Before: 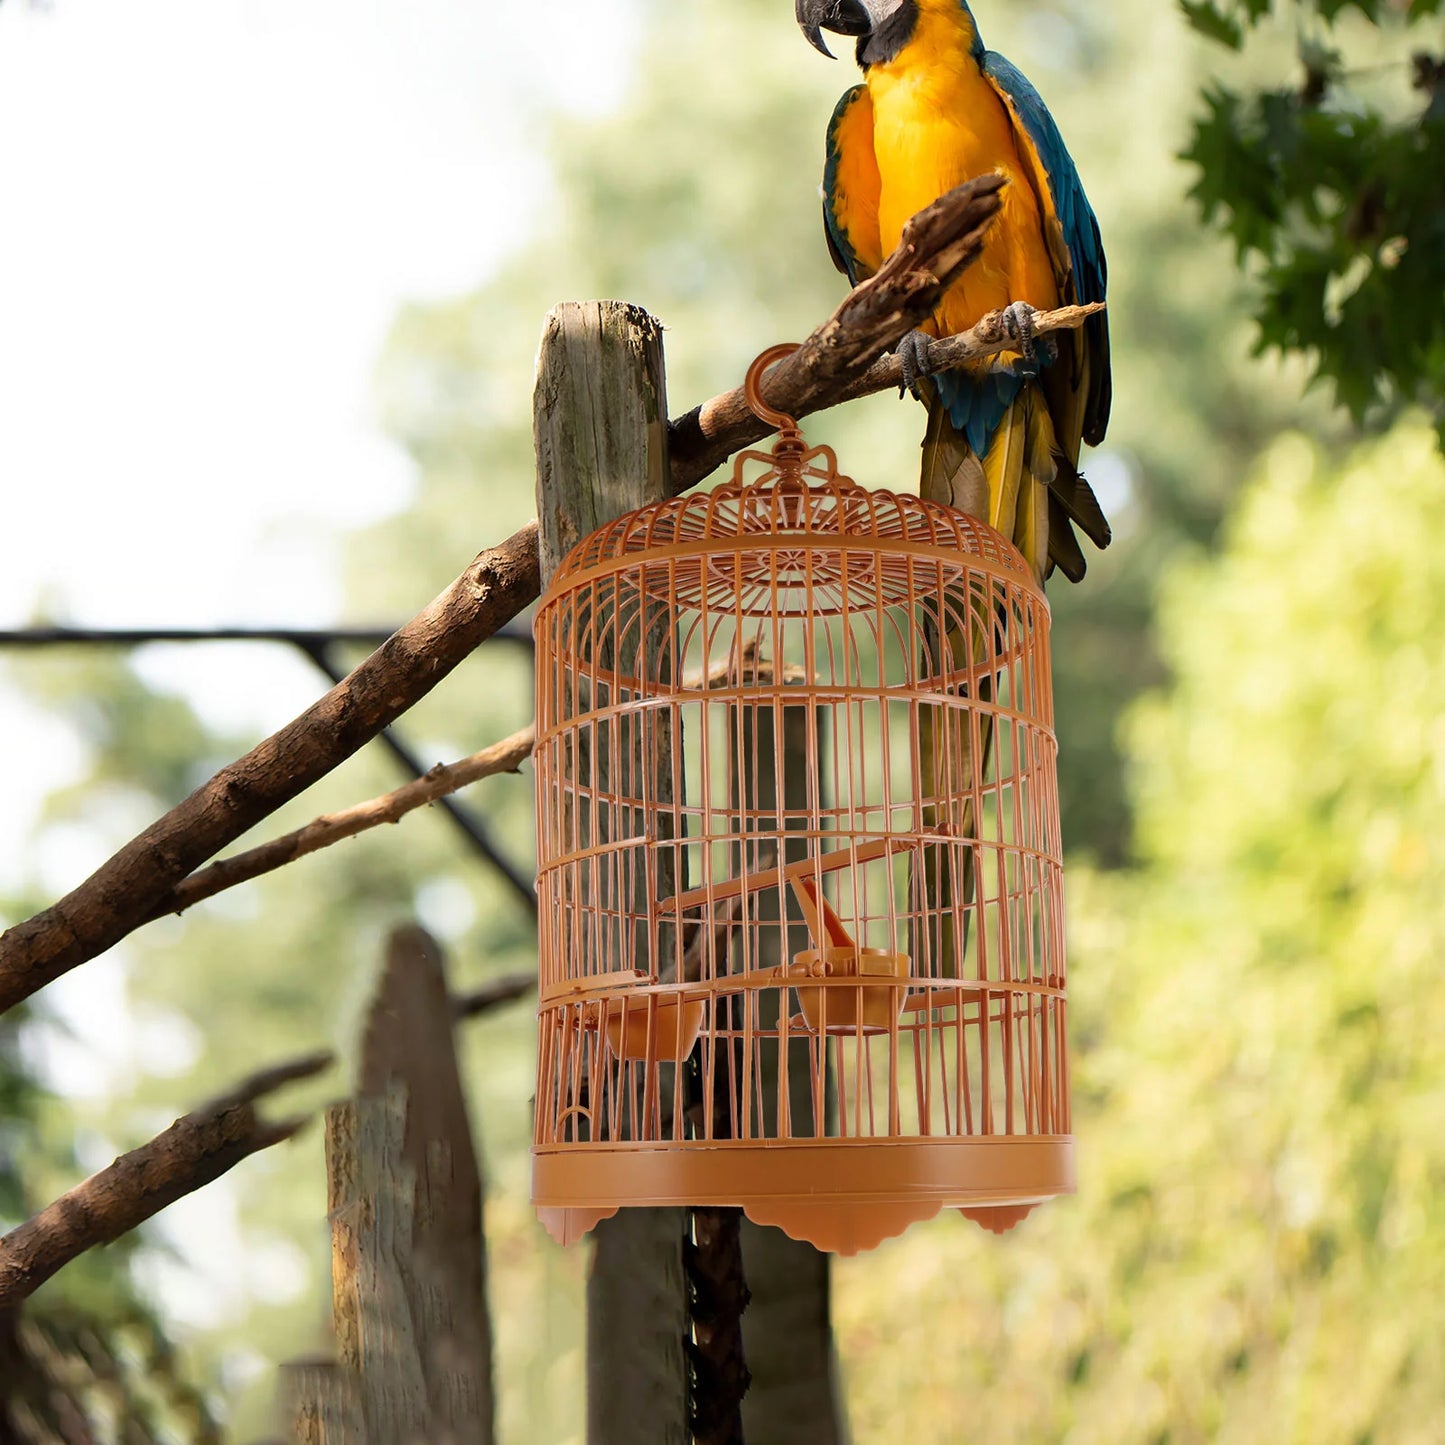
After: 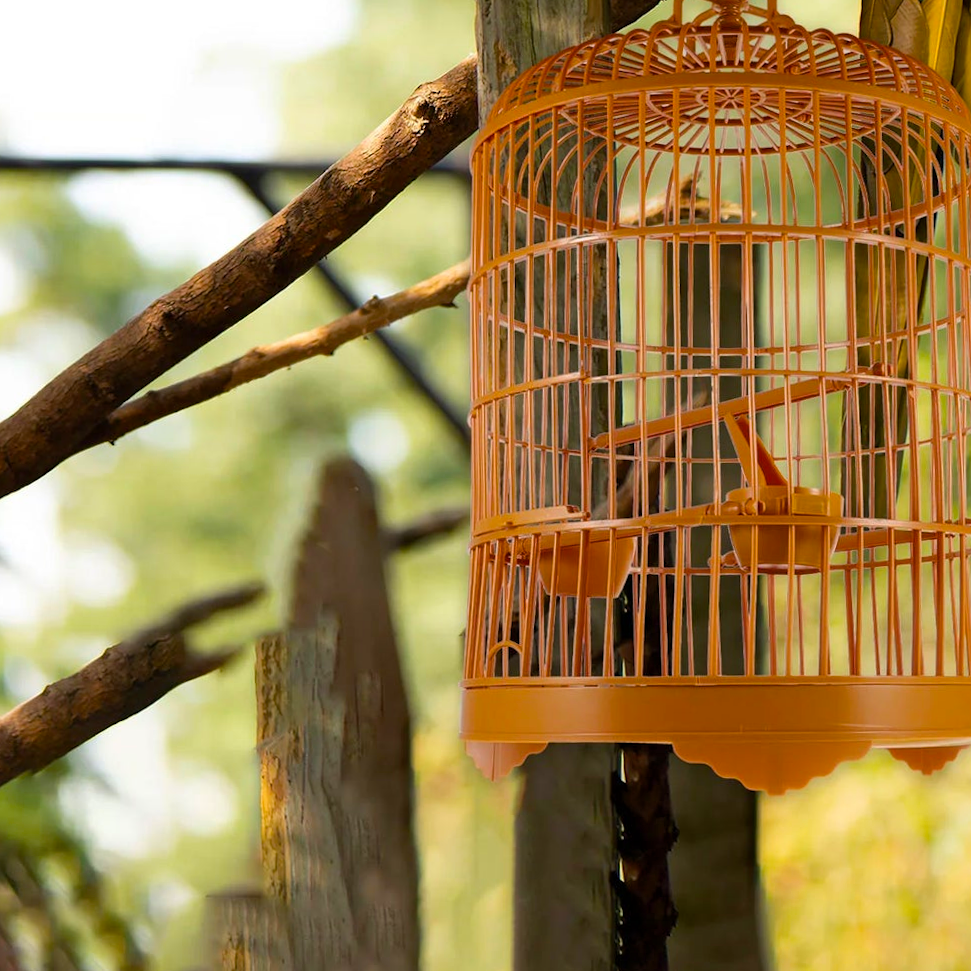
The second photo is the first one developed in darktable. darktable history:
color balance rgb: perceptual saturation grading › global saturation 30%, global vibrance 20%
crop and rotate: angle -0.82°, left 3.85%, top 31.828%, right 27.992%
